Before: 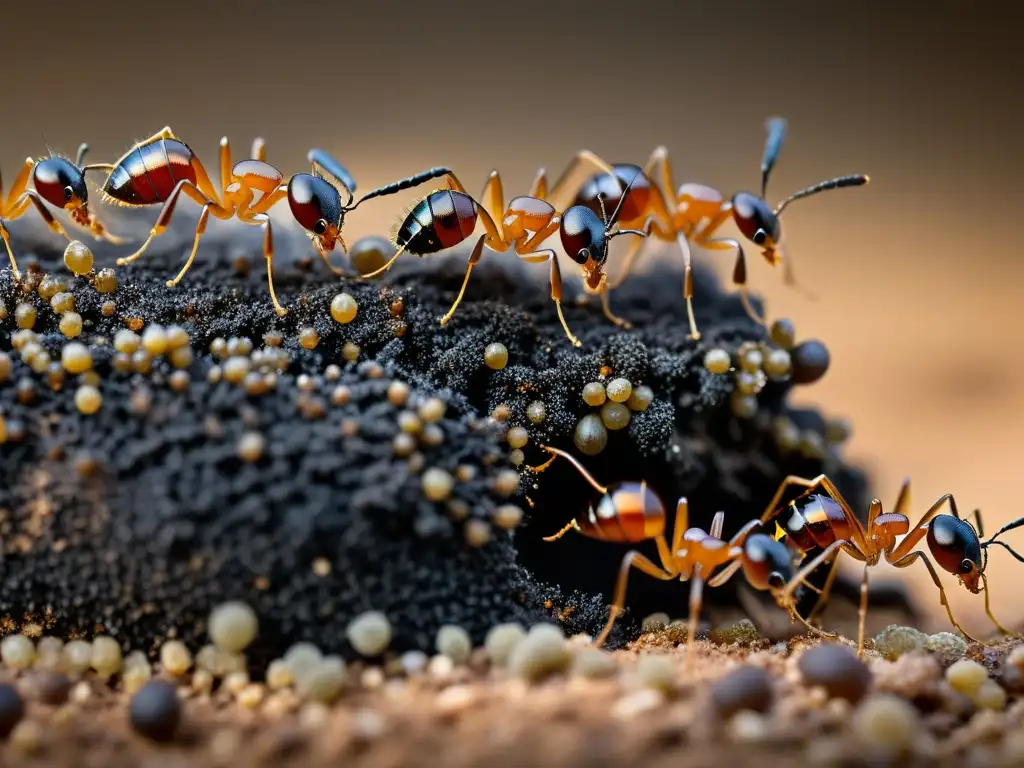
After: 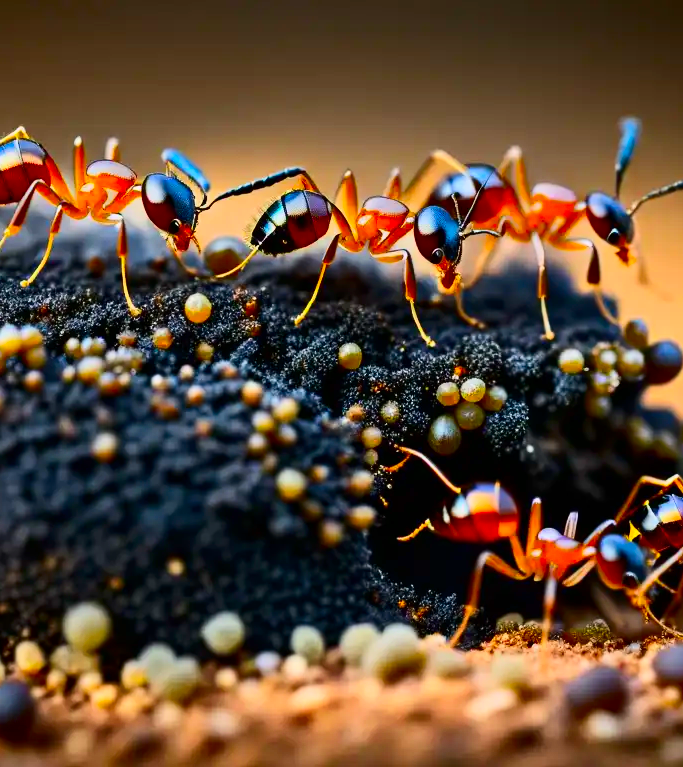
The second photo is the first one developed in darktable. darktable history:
crop and rotate: left 14.354%, right 18.939%
contrast brightness saturation: contrast 0.268, brightness 0.024, saturation 0.89
tone equalizer: -8 EV -0.002 EV, -7 EV 0.004 EV, -6 EV -0.02 EV, -5 EV 0.013 EV, -4 EV -0.007 EV, -3 EV 0.029 EV, -2 EV -0.075 EV, -1 EV -0.279 EV, +0 EV -0.586 EV, edges refinement/feathering 500, mask exposure compensation -1.57 EV, preserve details guided filter
